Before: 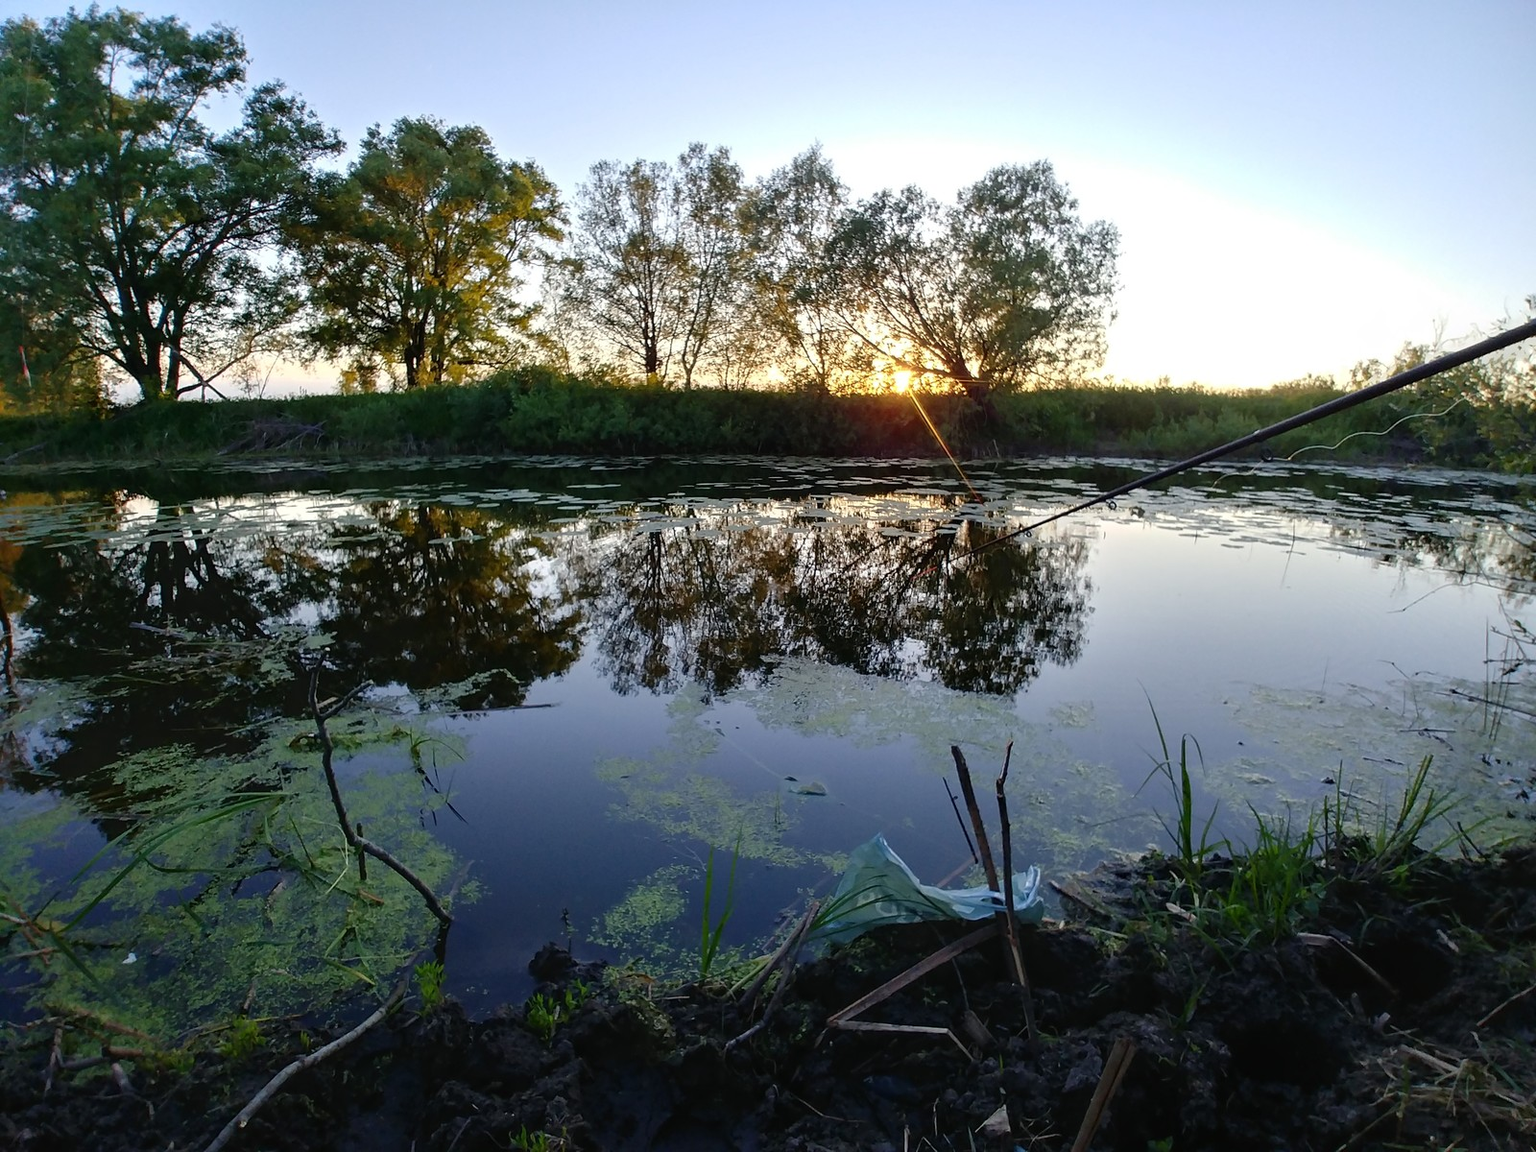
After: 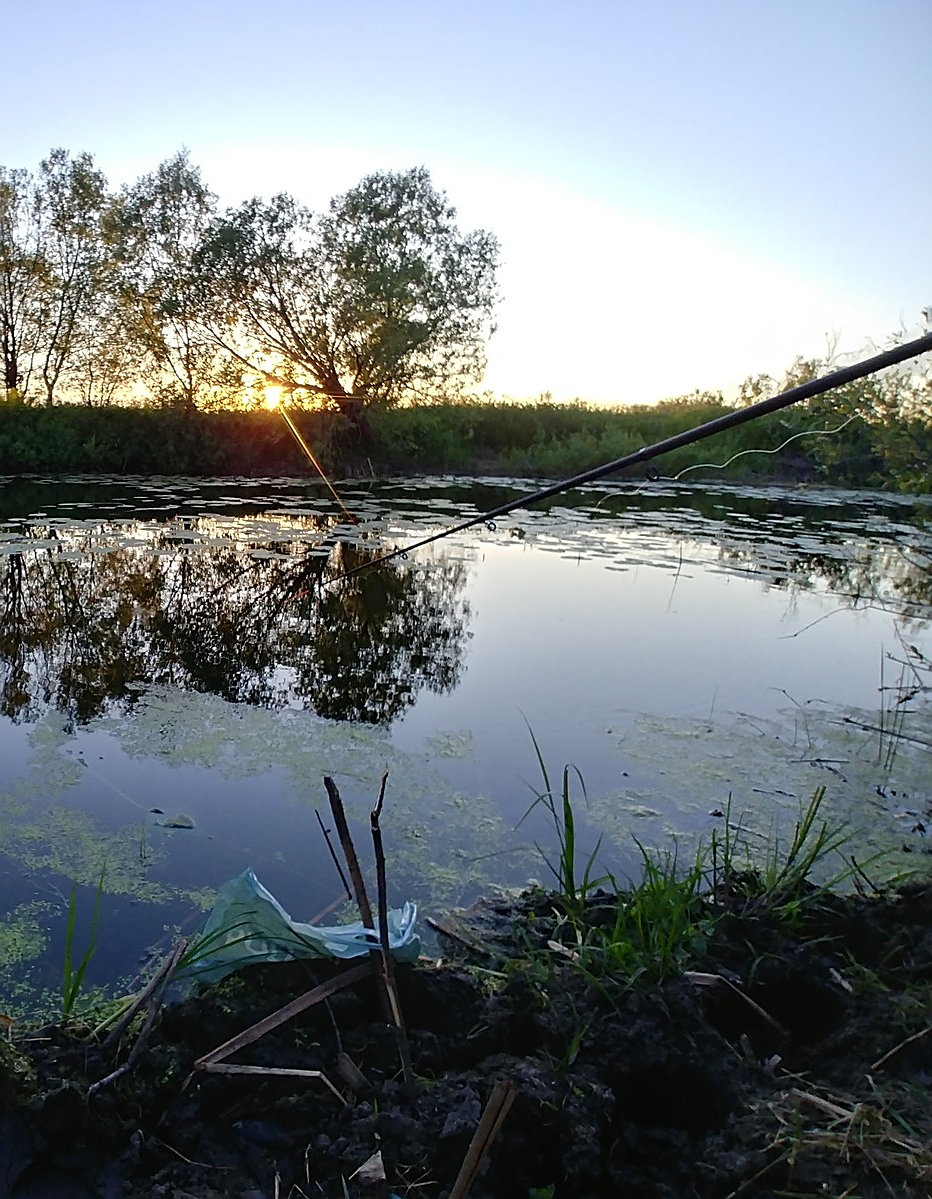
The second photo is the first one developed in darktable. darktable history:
sharpen: on, module defaults
crop: left 41.746%
